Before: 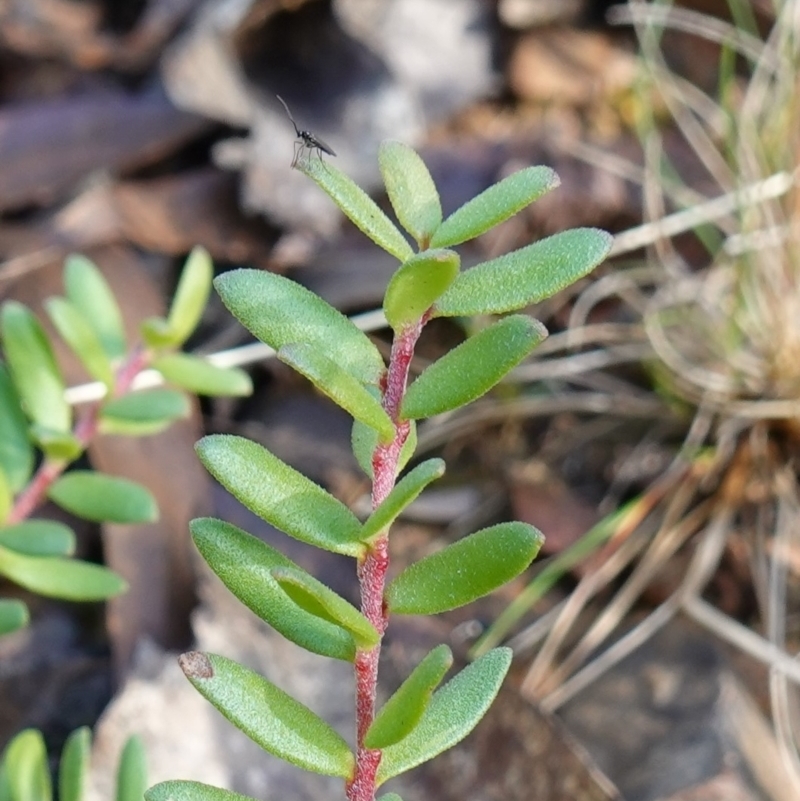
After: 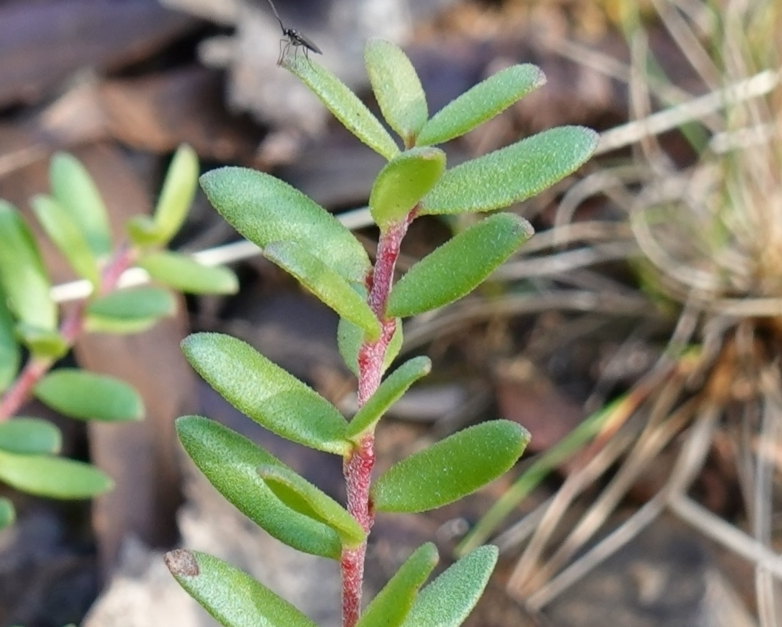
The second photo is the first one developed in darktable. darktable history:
crop and rotate: left 1.908%, top 12.799%, right 0.271%, bottom 8.897%
